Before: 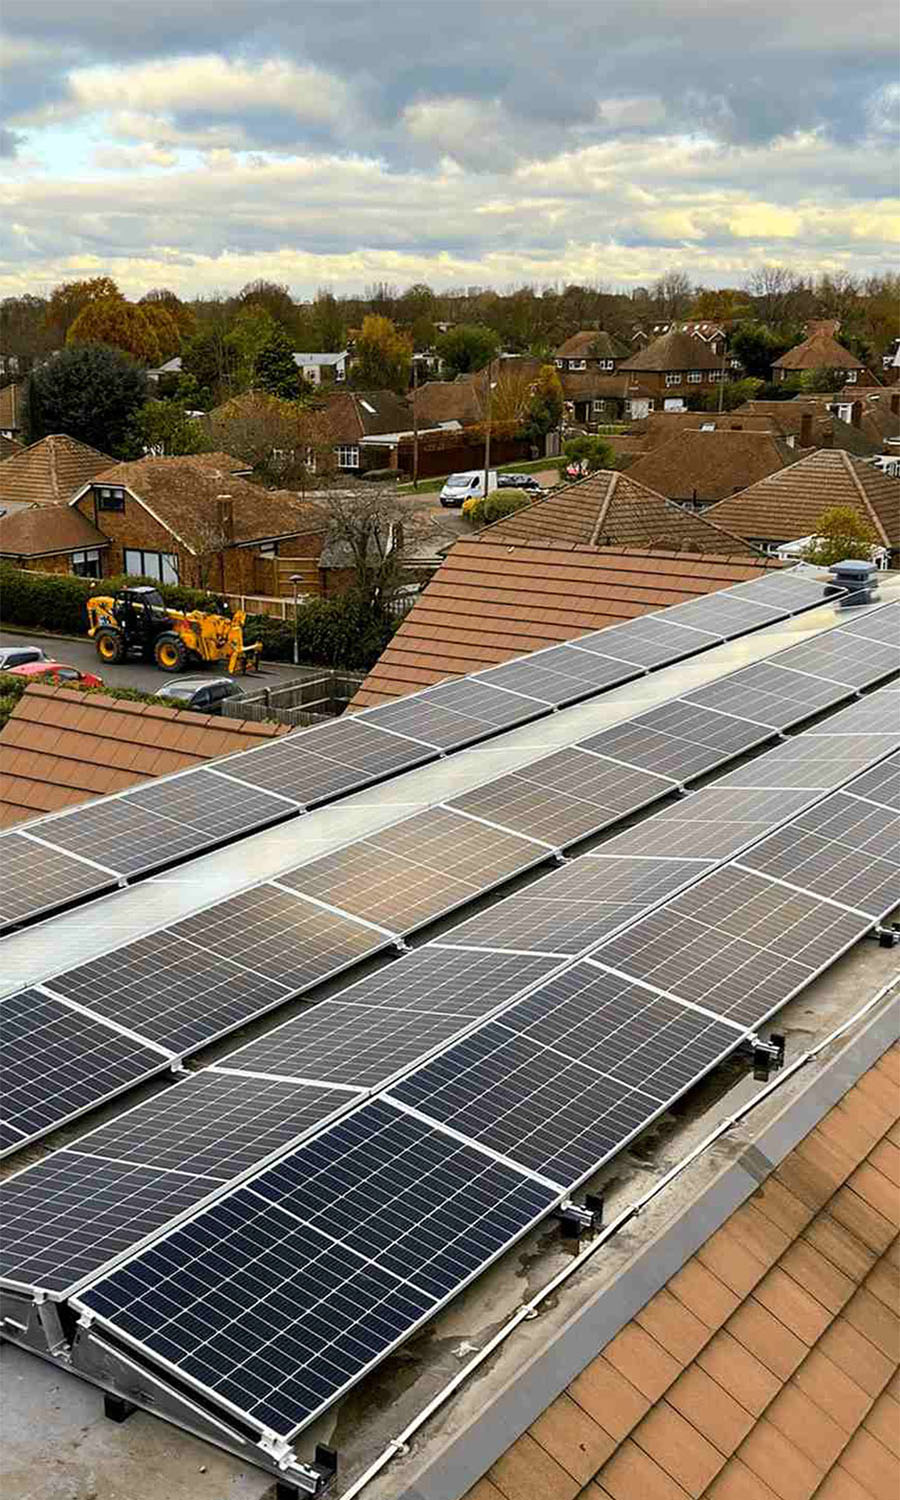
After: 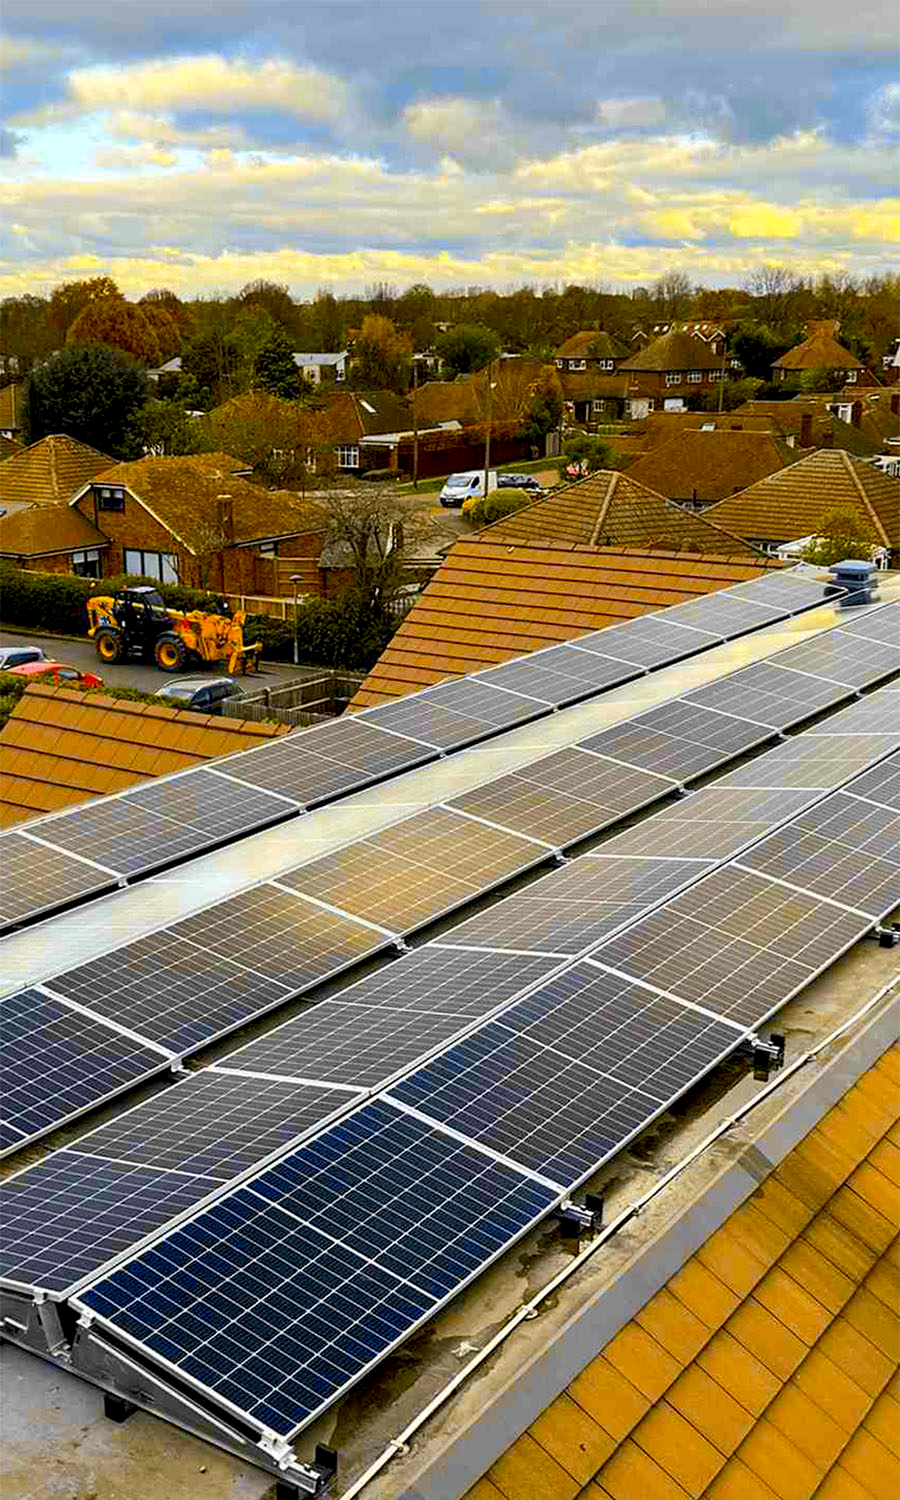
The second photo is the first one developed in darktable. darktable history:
color contrast: green-magenta contrast 1.12, blue-yellow contrast 1.95, unbound 0
exposure: black level correction 0.005, exposure 0.014 EV, compensate highlight preservation false
color zones: curves: ch1 [(0, 0.525) (0.143, 0.556) (0.286, 0.52) (0.429, 0.5) (0.571, 0.5) (0.714, 0.5) (0.857, 0.503) (1, 0.525)]
white balance: red 1, blue 1
